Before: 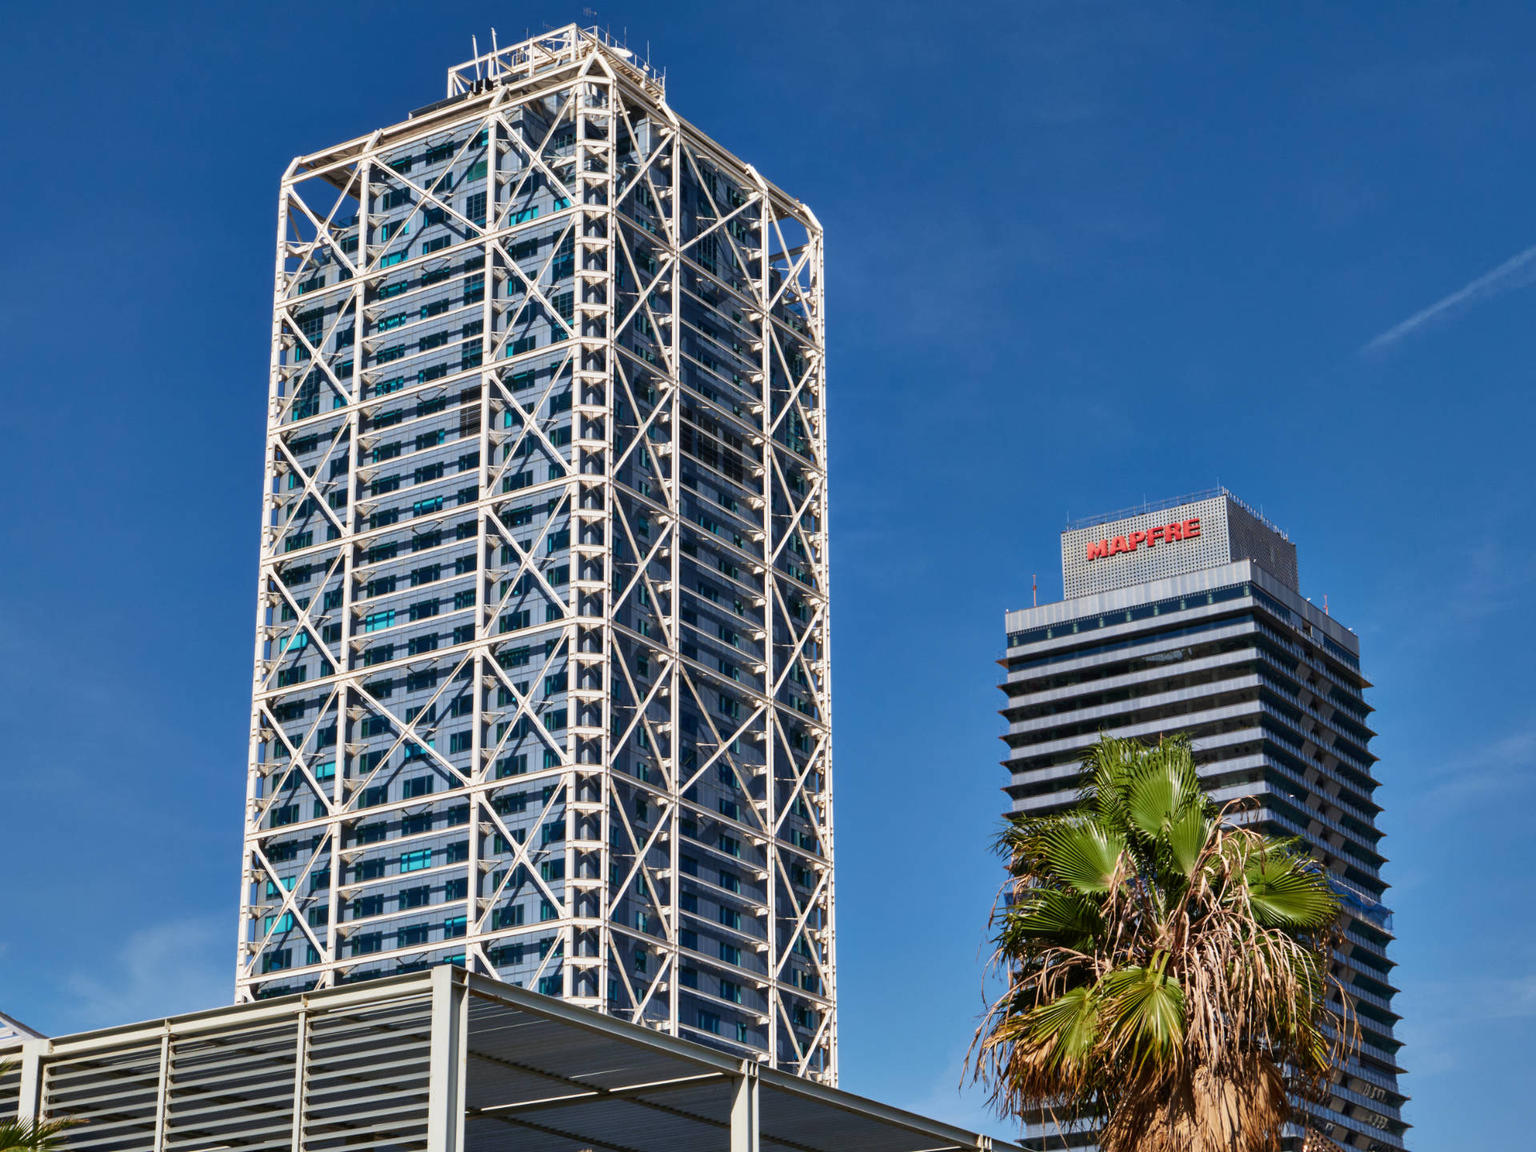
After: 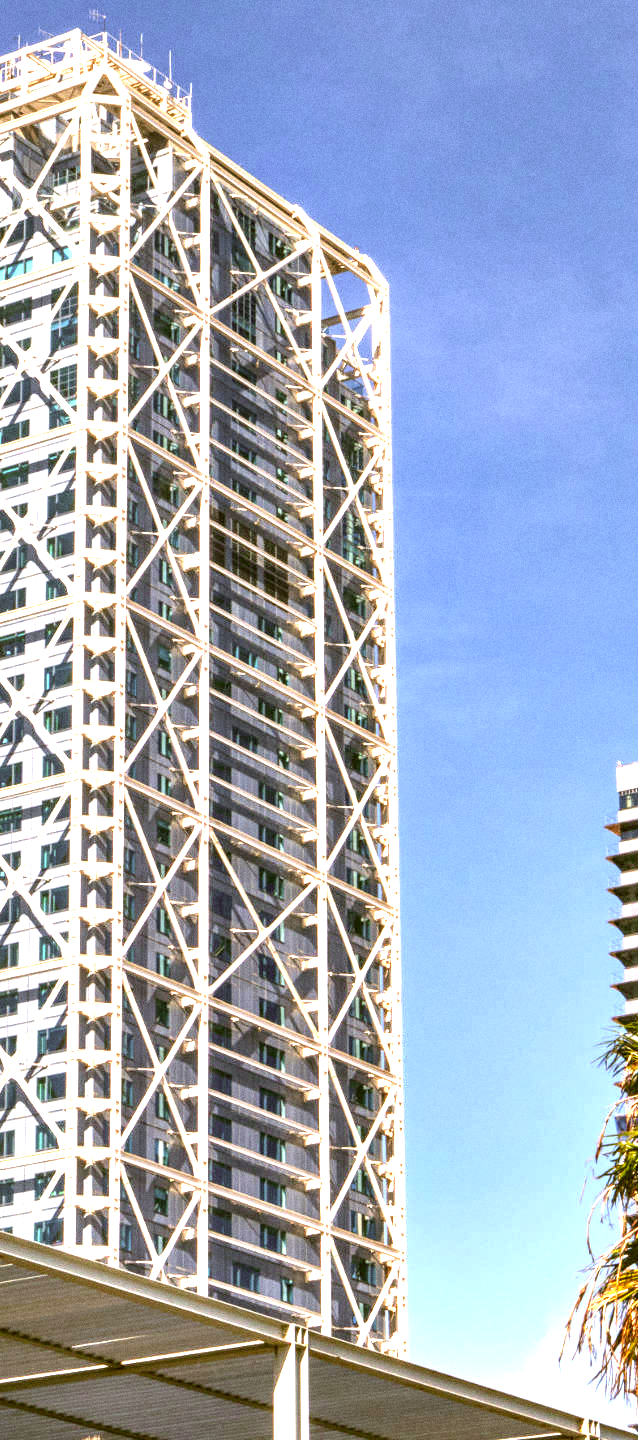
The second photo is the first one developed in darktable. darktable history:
color correction: highlights a* 8.98, highlights b* 15.09, shadows a* -0.49, shadows b* 26.52
crop: left 33.36%, right 33.36%
exposure: black level correction 0.001, exposure 1.822 EV, compensate exposure bias true, compensate highlight preservation false
local contrast: detail 130%
grain: on, module defaults
